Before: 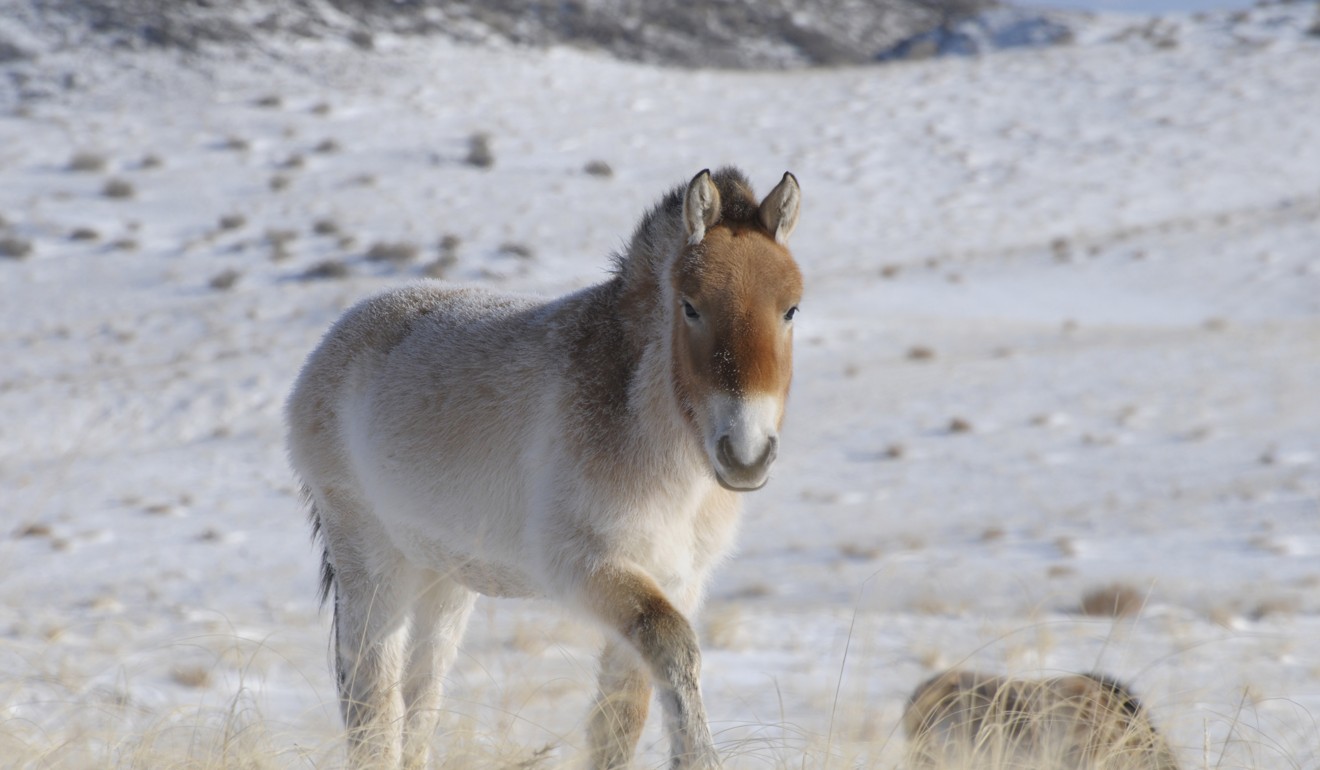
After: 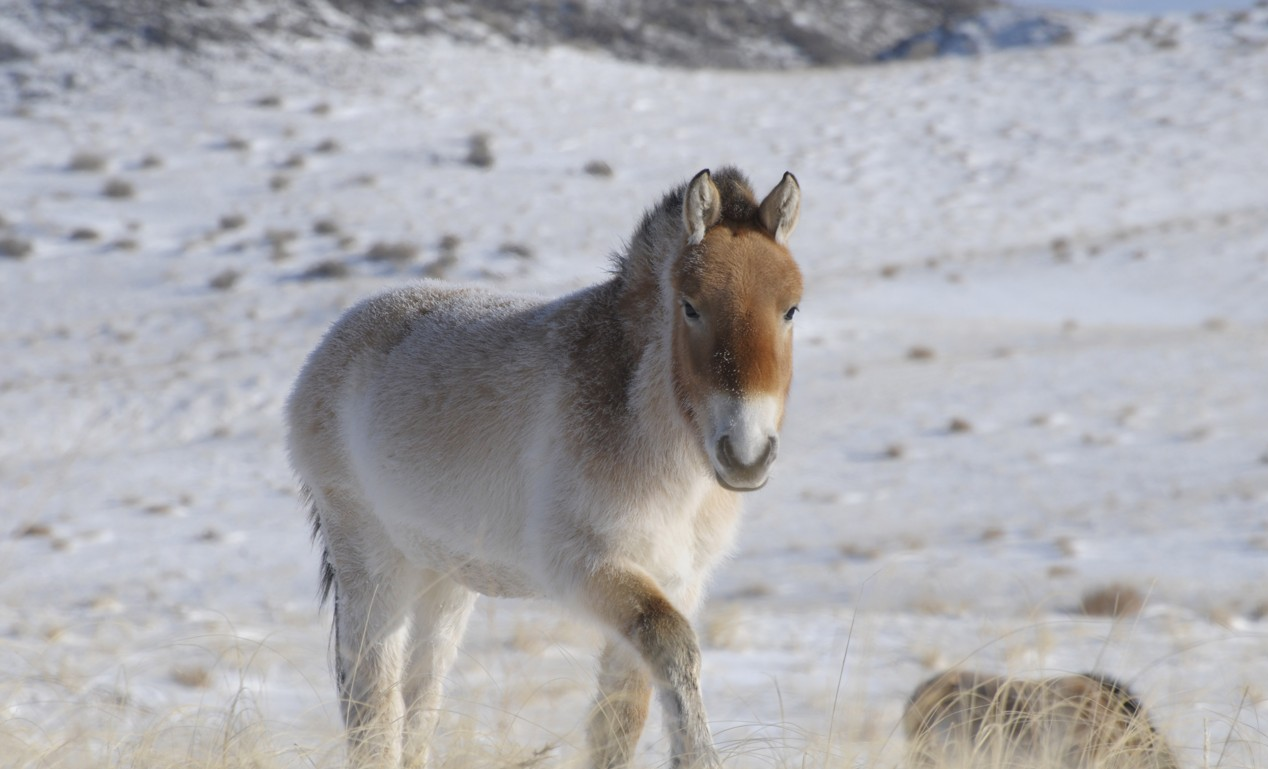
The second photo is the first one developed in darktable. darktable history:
crop: right 3.898%, bottom 0.047%
